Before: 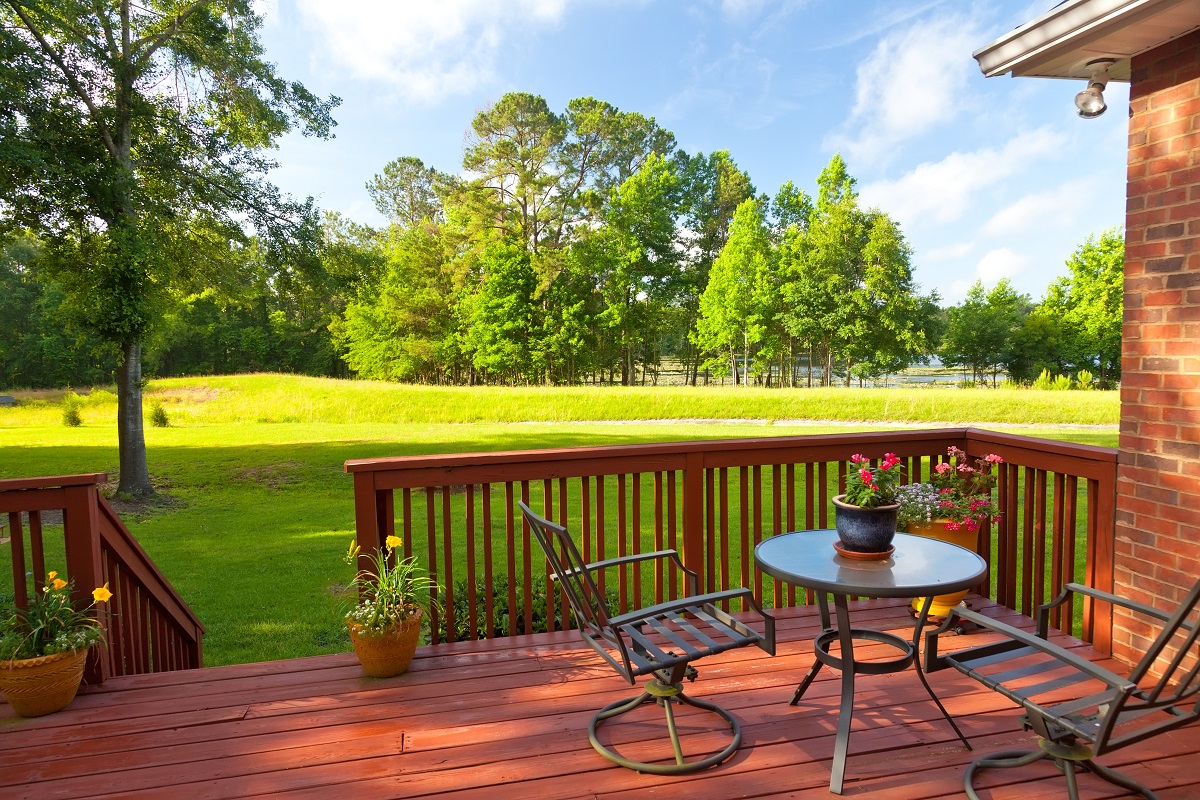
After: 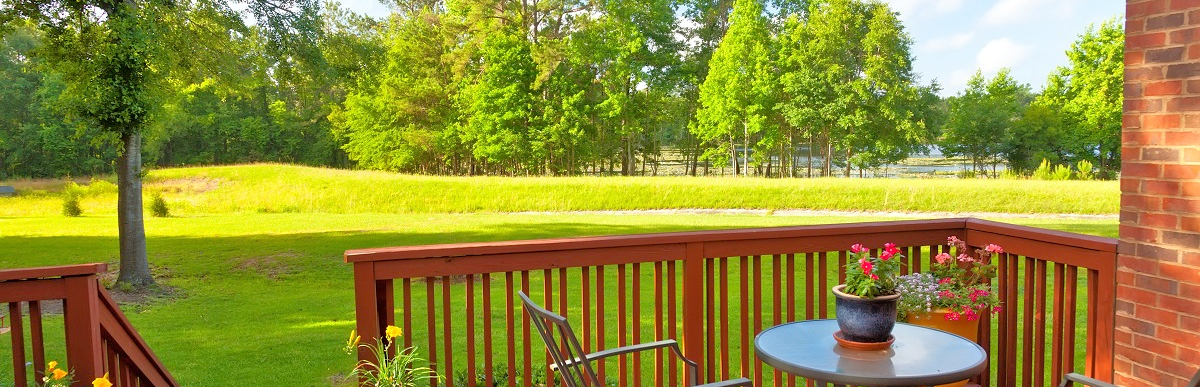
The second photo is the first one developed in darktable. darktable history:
crop and rotate: top 26.401%, bottom 25.204%
shadows and highlights: shadows 31.1, highlights 0.279, soften with gaussian
tone equalizer: -7 EV 0.156 EV, -6 EV 0.622 EV, -5 EV 1.19 EV, -4 EV 1.3 EV, -3 EV 1.12 EV, -2 EV 0.6 EV, -1 EV 0.147 EV
